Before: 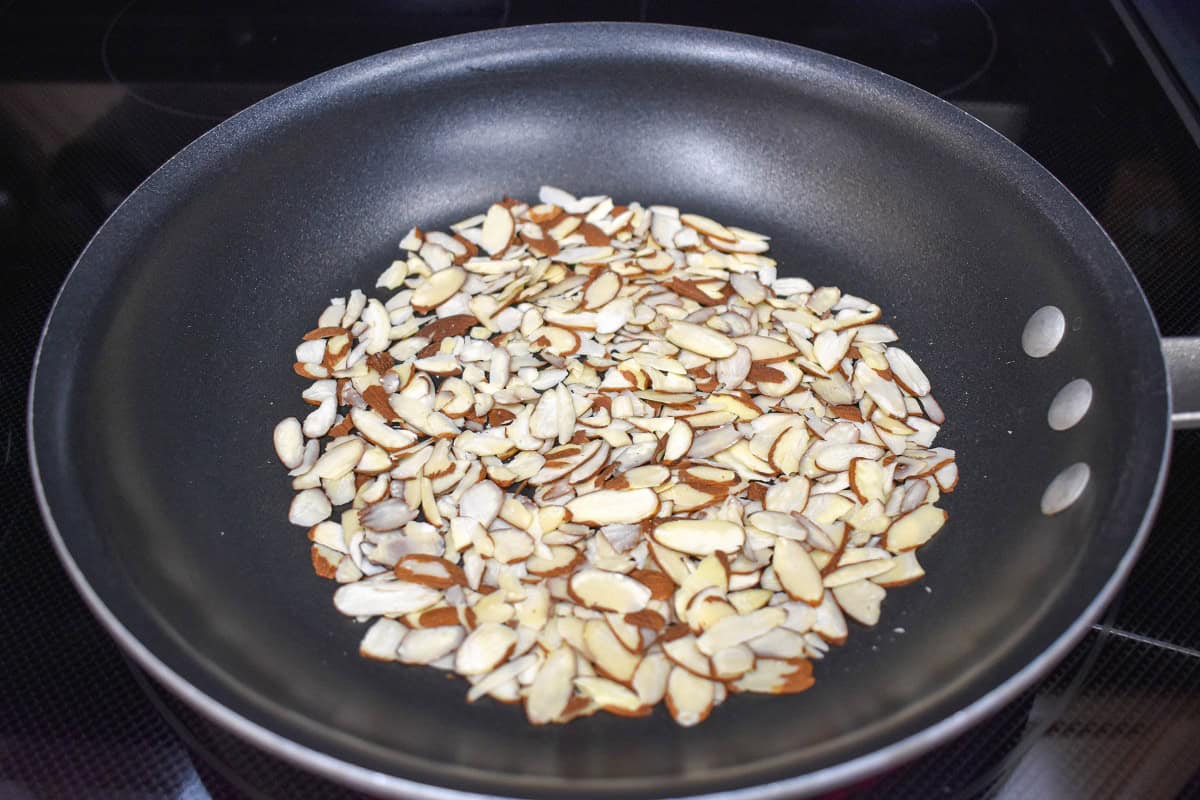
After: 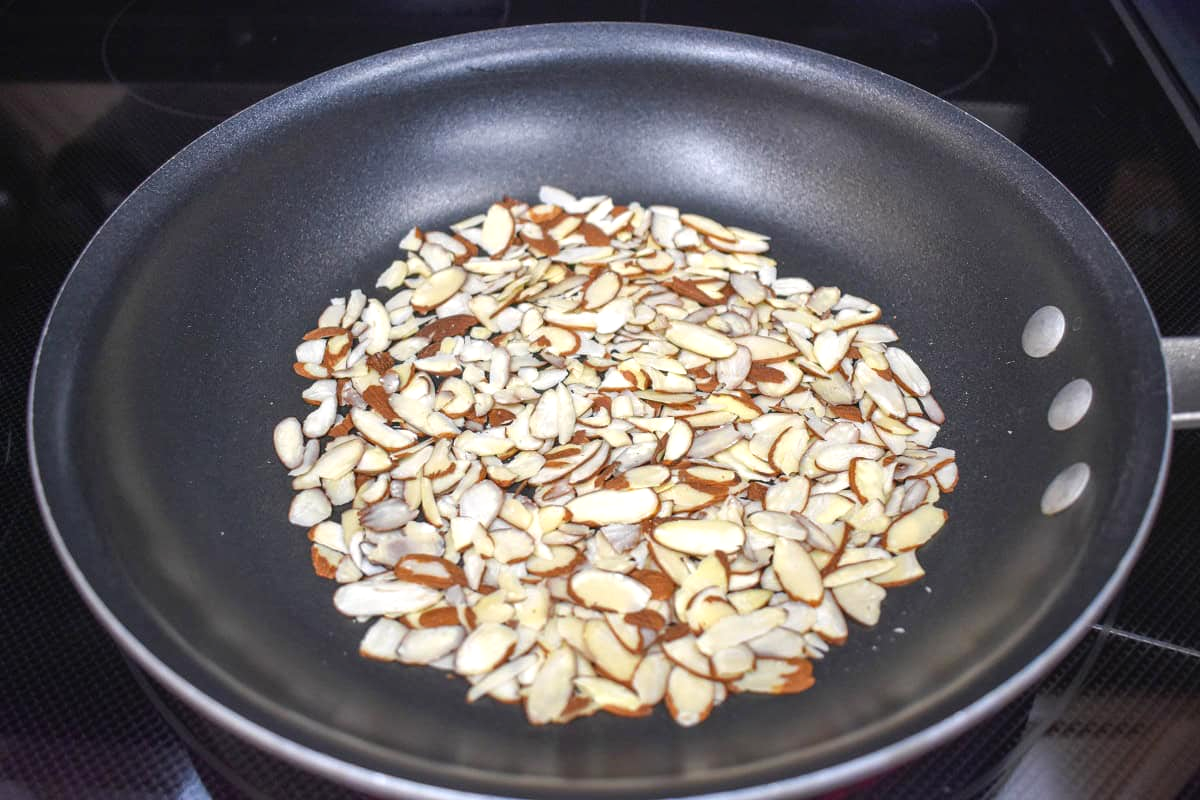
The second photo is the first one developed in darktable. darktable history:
local contrast: detail 109%
exposure: exposure 0.293 EV, compensate exposure bias true, compensate highlight preservation false
